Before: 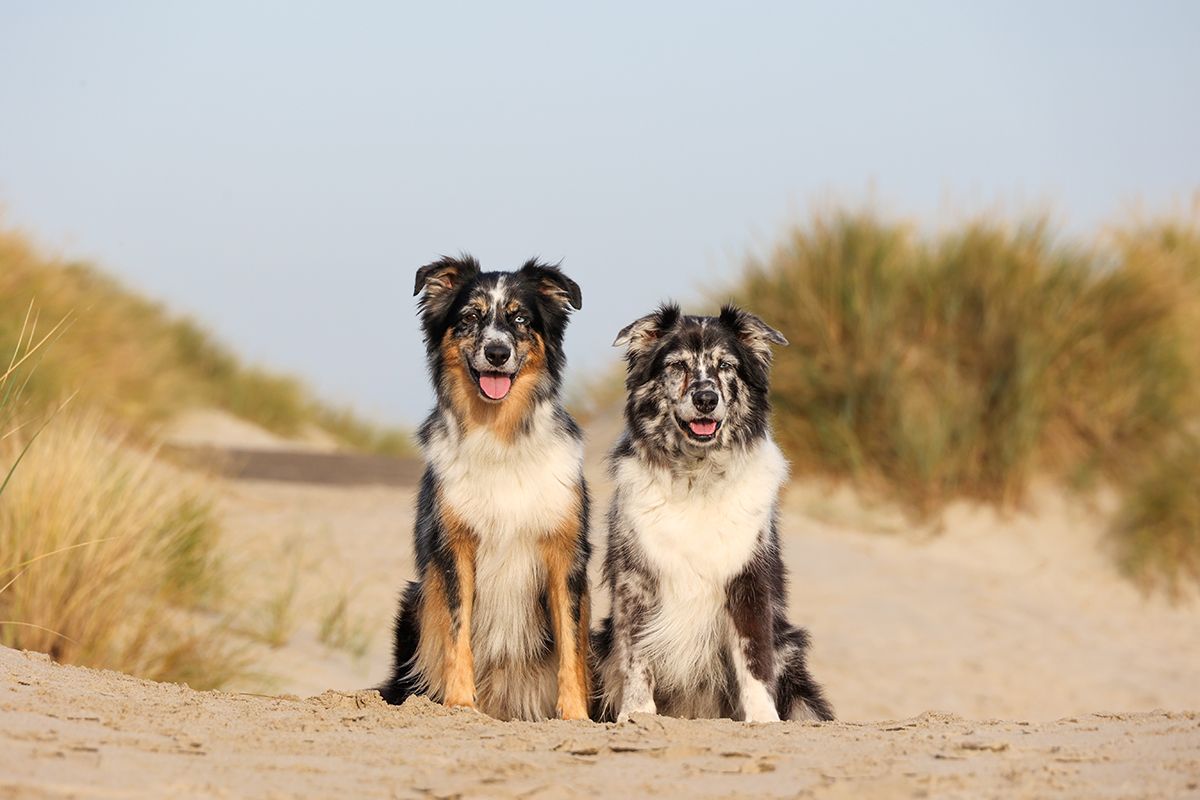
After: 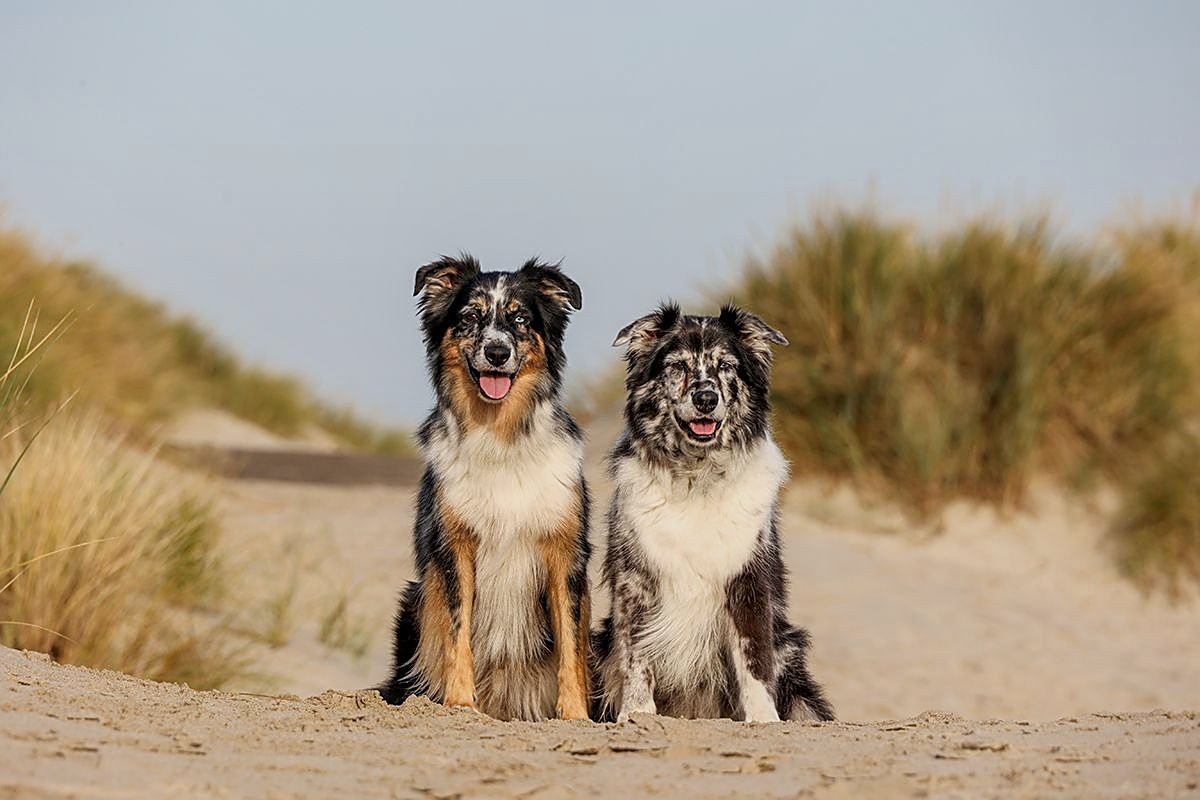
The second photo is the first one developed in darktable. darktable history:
exposure: exposure -0.36 EV, compensate highlight preservation false
sharpen: on, module defaults
local contrast: detail 130%
